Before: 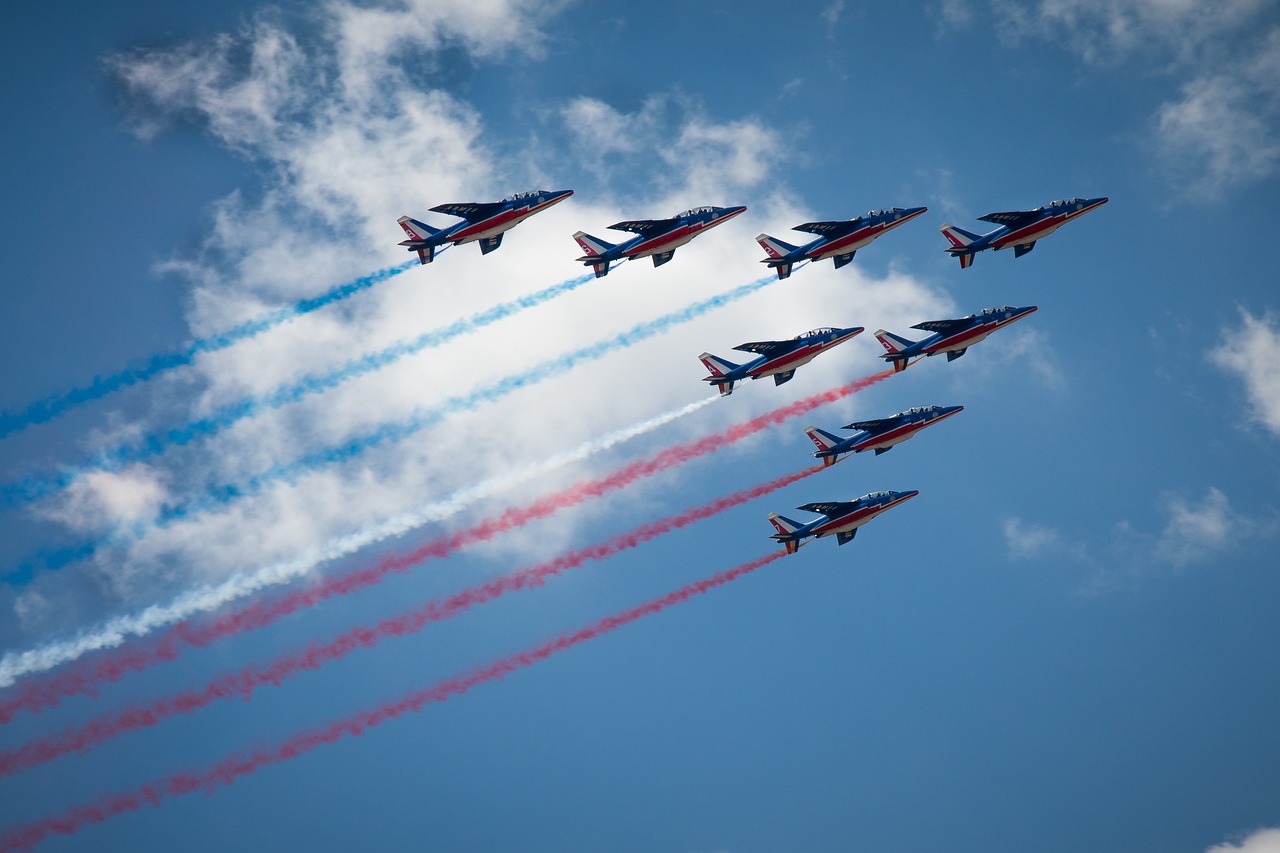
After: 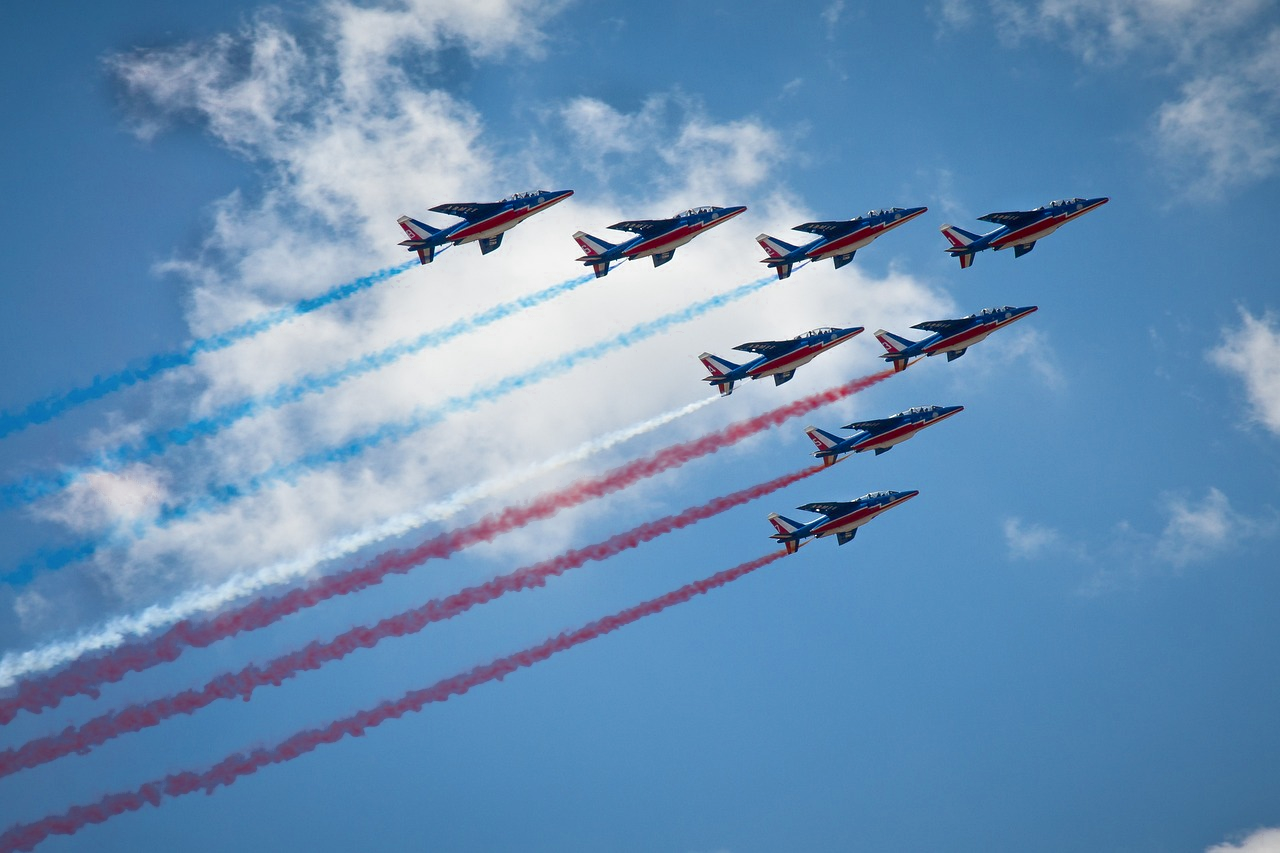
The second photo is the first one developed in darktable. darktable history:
color zones: curves: ch0 [(0.27, 0.396) (0.563, 0.504) (0.75, 0.5) (0.787, 0.307)]
tone equalizer: -8 EV 1 EV, -7 EV 1 EV, -6 EV 1 EV, -5 EV 1 EV, -4 EV 1 EV, -3 EV 0.75 EV, -2 EV 0.5 EV, -1 EV 0.25 EV
